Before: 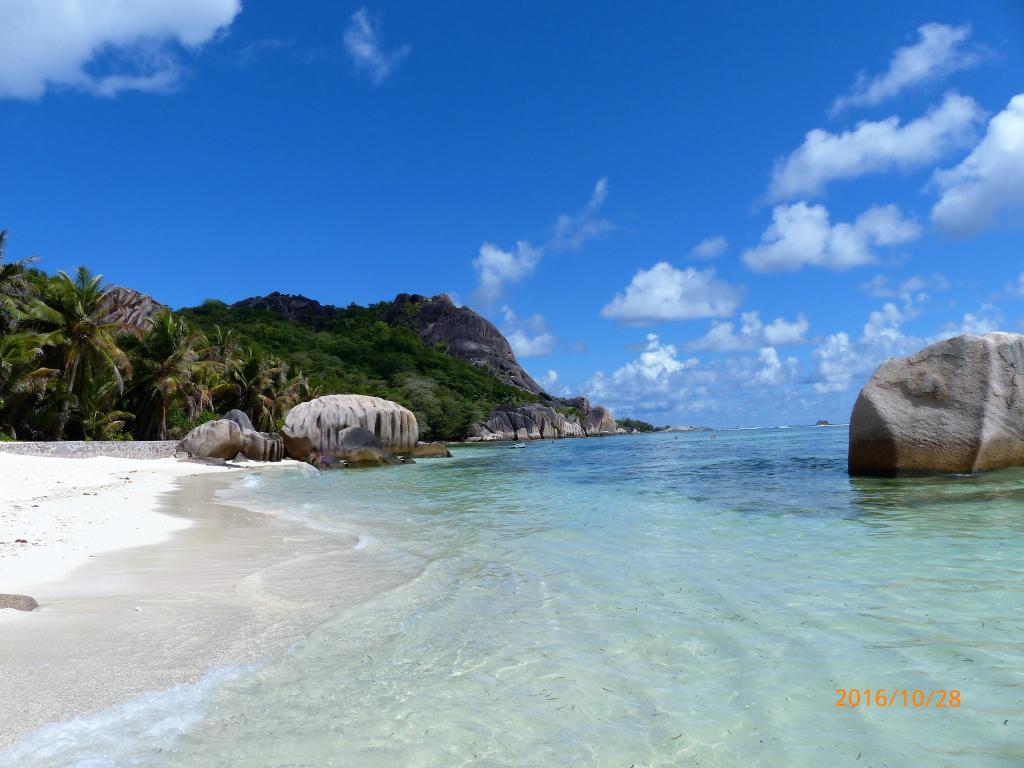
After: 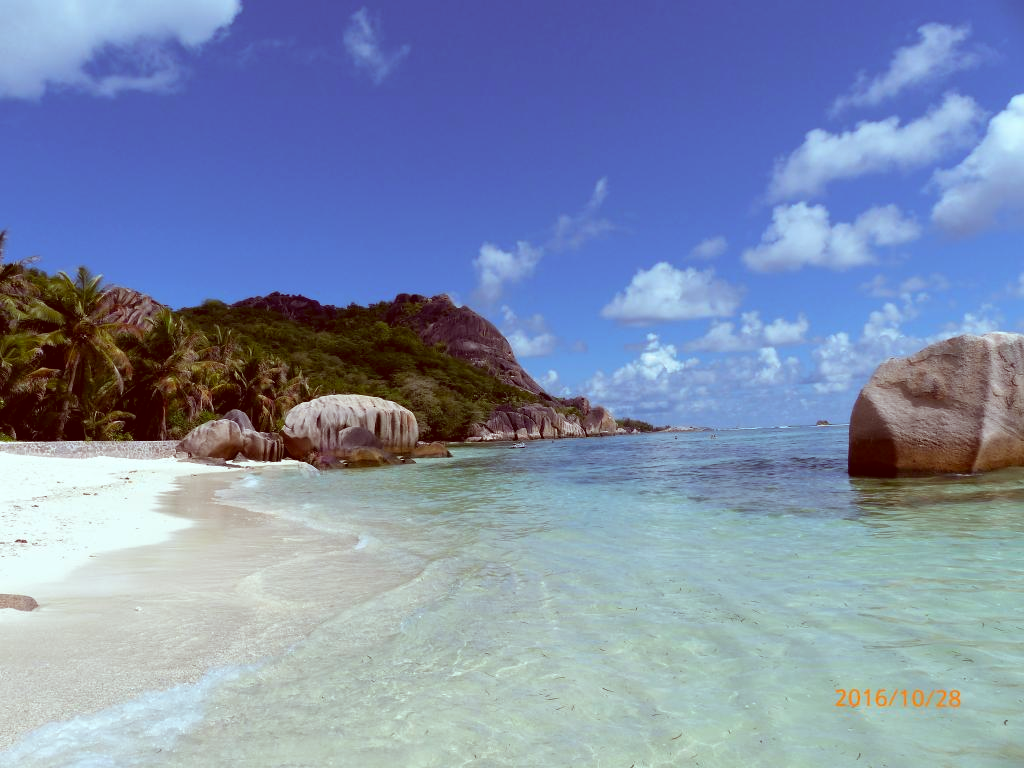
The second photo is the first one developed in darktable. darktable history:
color correction: highlights a* -7.07, highlights b* -0.183, shadows a* 20.48, shadows b* 12.2
